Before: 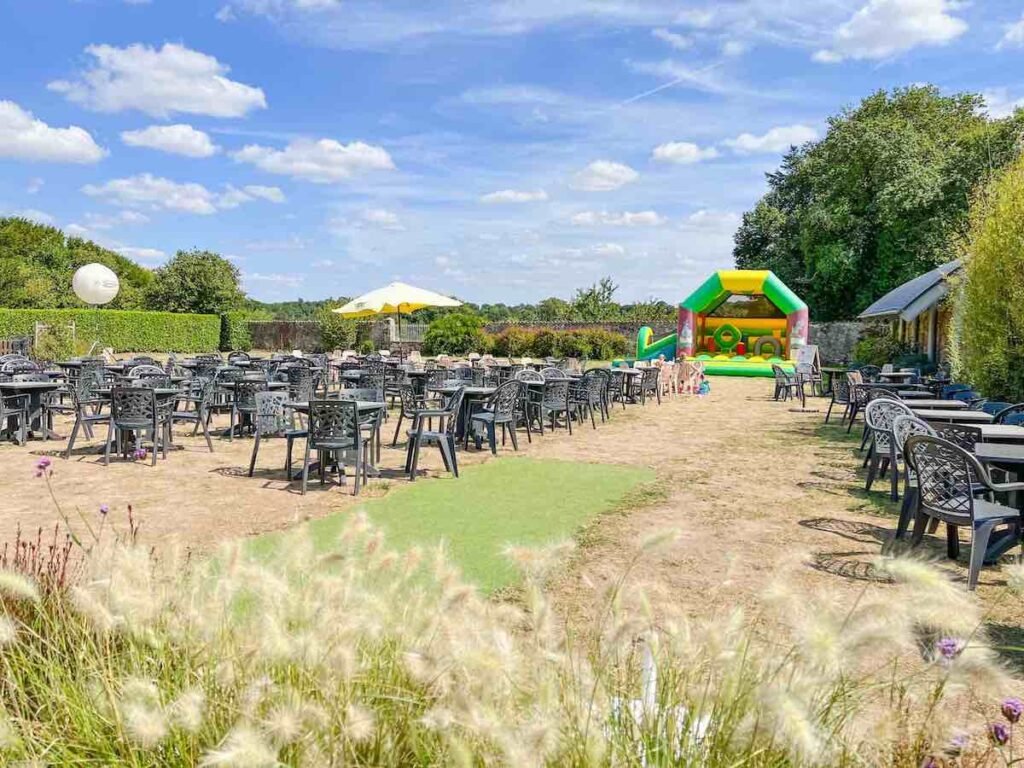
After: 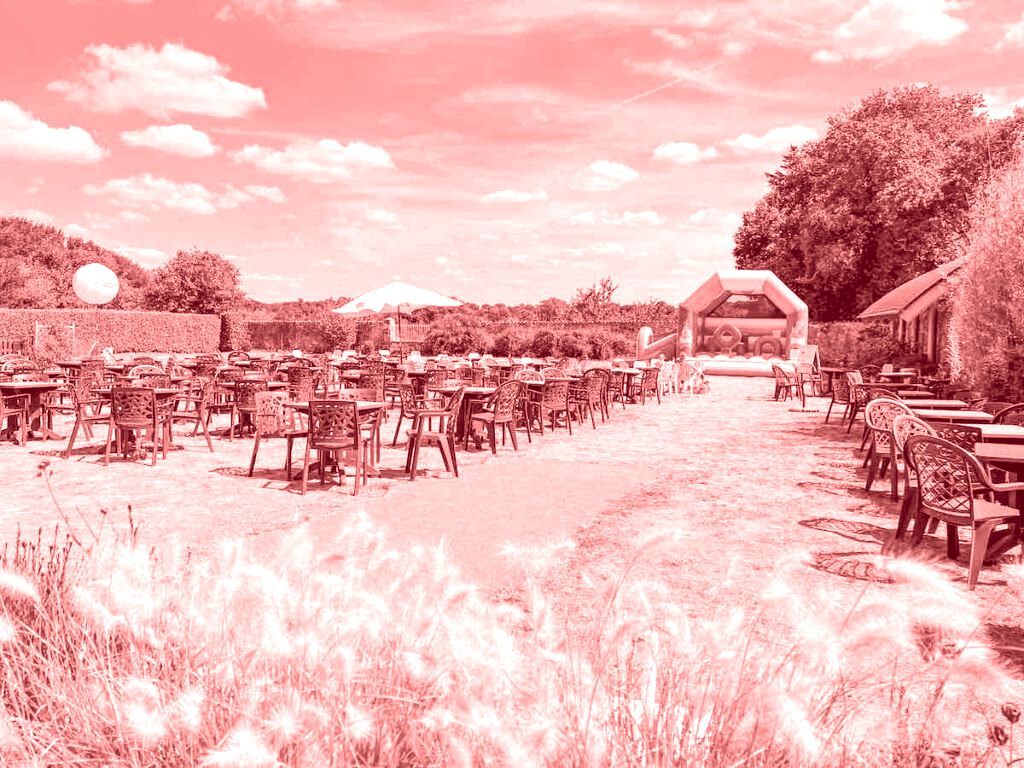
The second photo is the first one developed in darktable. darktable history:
color balance rgb: linear chroma grading › global chroma 50%, perceptual saturation grading › global saturation 2.34%, global vibrance 6.64%, contrast 12.71%, saturation formula JzAzBz (2021)
colorize: saturation 60%, source mix 100%
